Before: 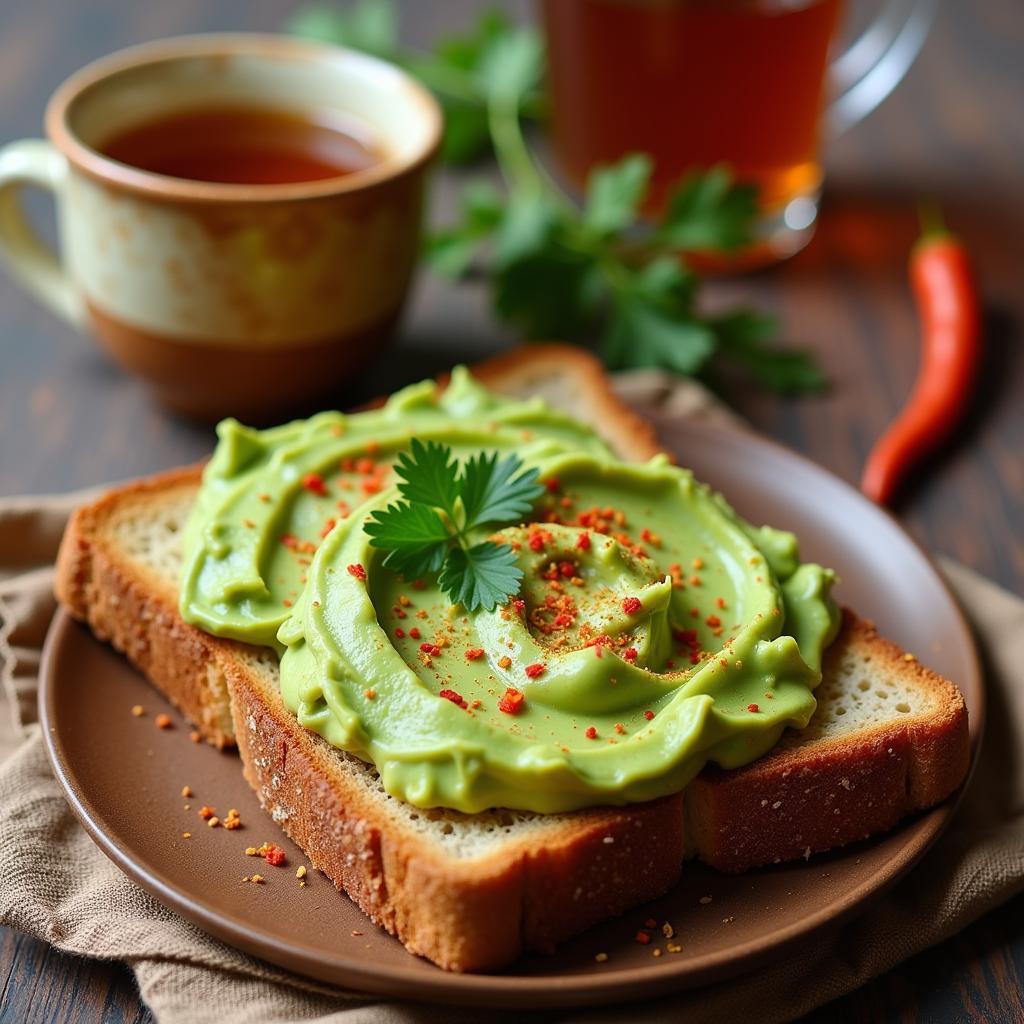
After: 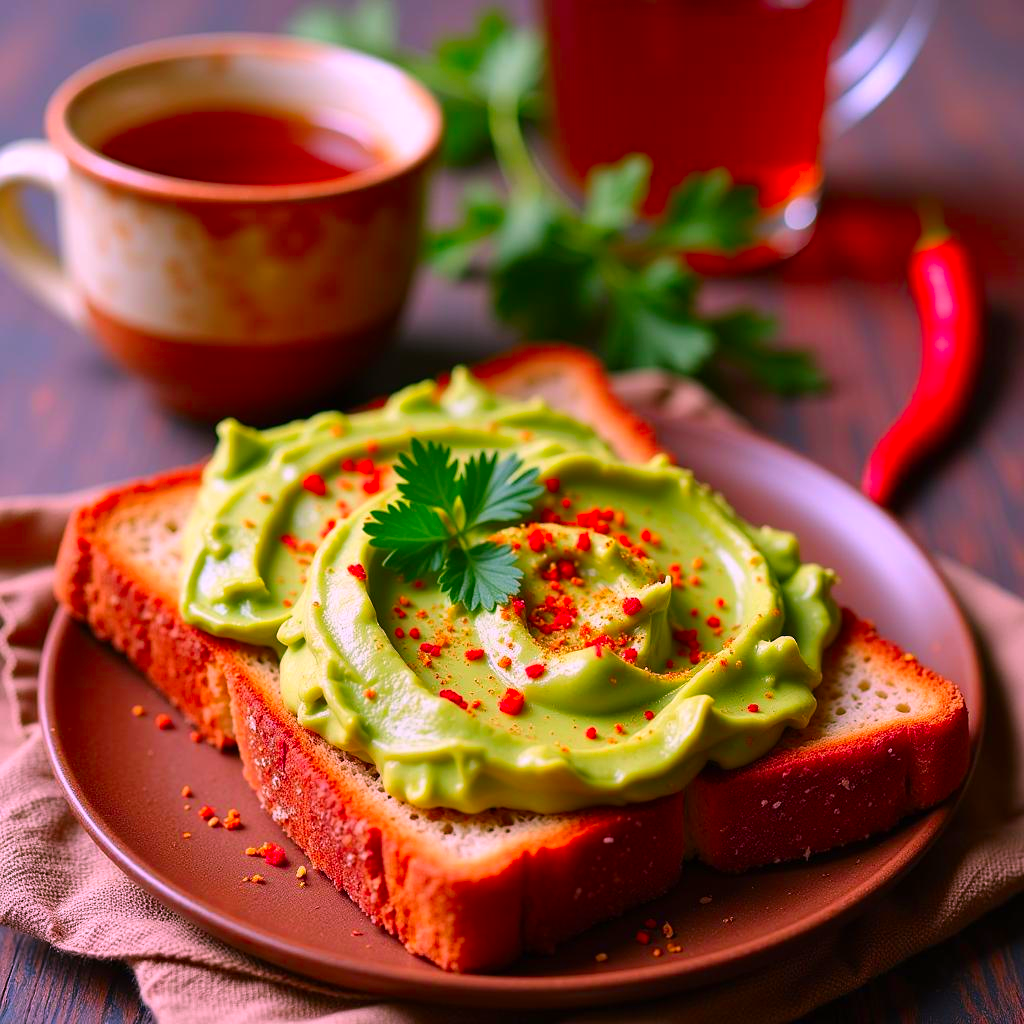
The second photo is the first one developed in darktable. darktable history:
color correction: highlights a* 19.24, highlights b* -11.68, saturation 1.69
